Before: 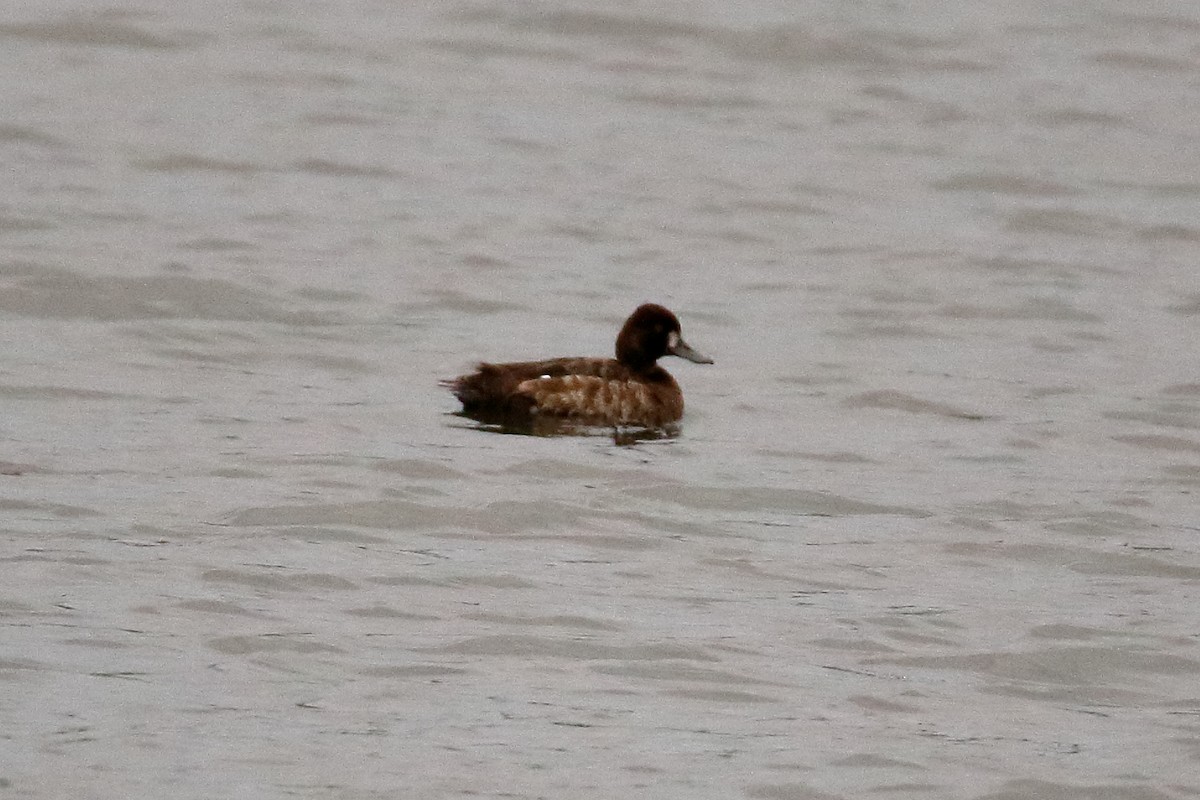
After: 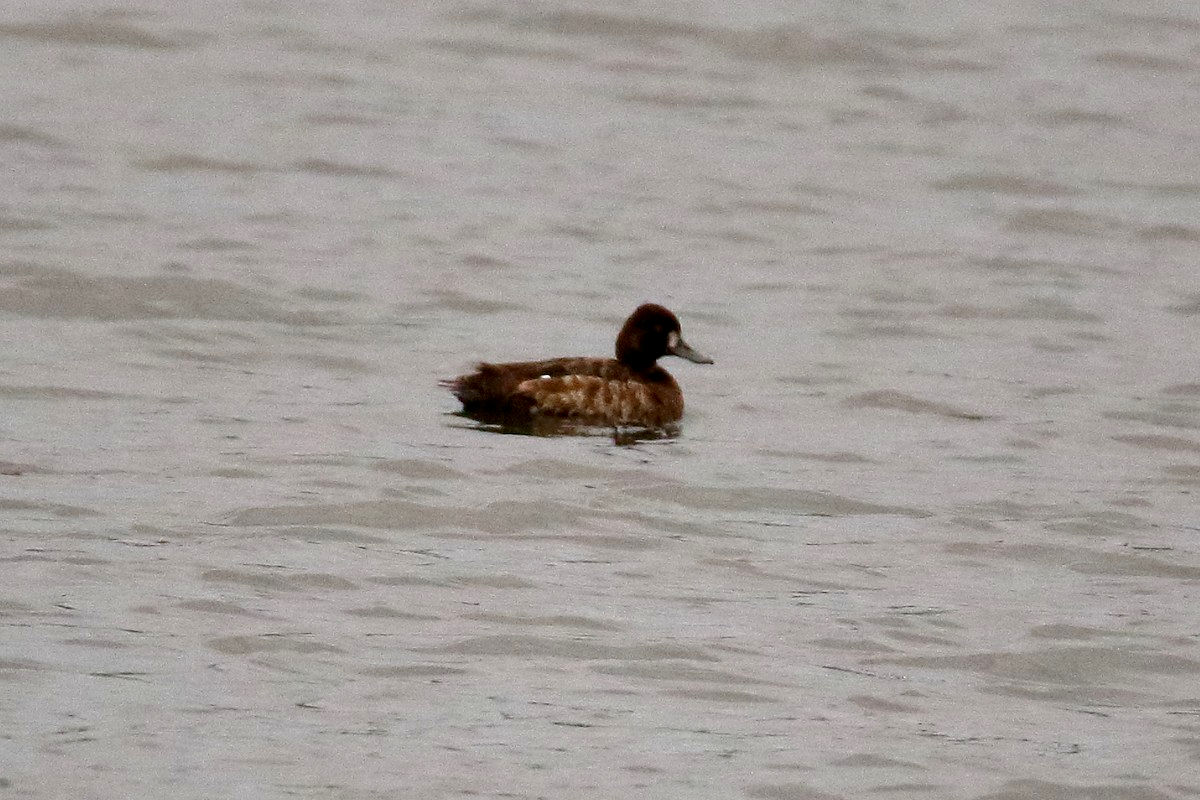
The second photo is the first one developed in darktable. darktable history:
local contrast: highlights 103%, shadows 101%, detail 120%, midtone range 0.2
contrast brightness saturation: contrast 0.082, saturation 0.197
